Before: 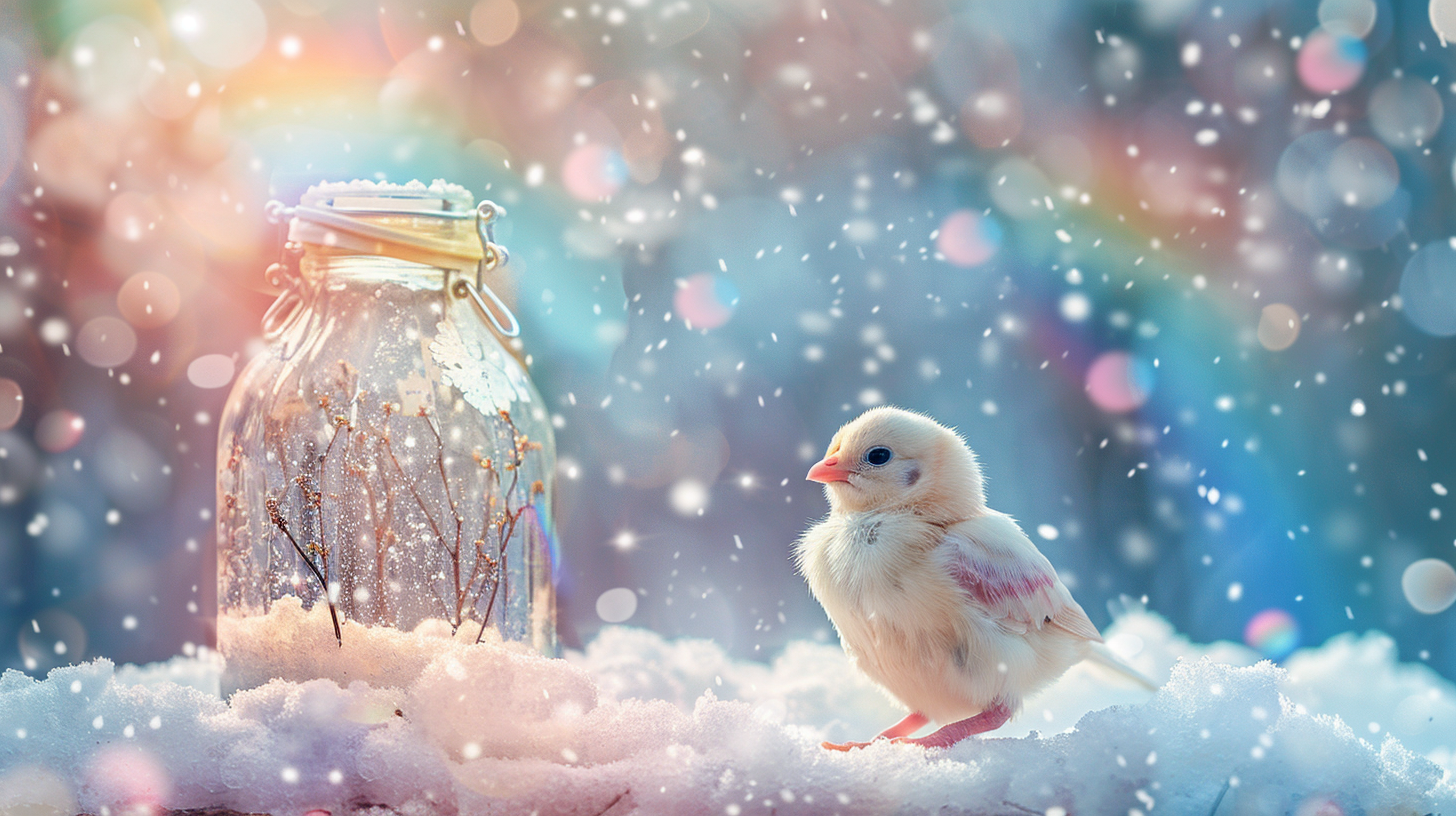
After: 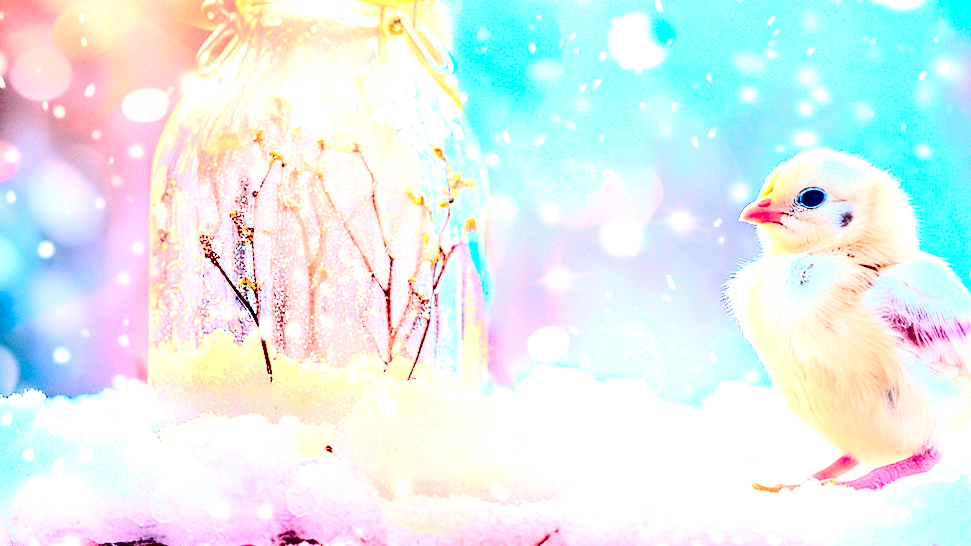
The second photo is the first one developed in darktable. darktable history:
exposure: black level correction -0.002, exposure 1.338 EV, compensate highlight preservation false
crop and rotate: angle -0.7°, left 3.59%, top 31.589%, right 28.215%
tone equalizer: edges refinement/feathering 500, mask exposure compensation -1.57 EV, preserve details no
contrast brightness saturation: contrast 0.773, brightness -0.99, saturation 0.981
